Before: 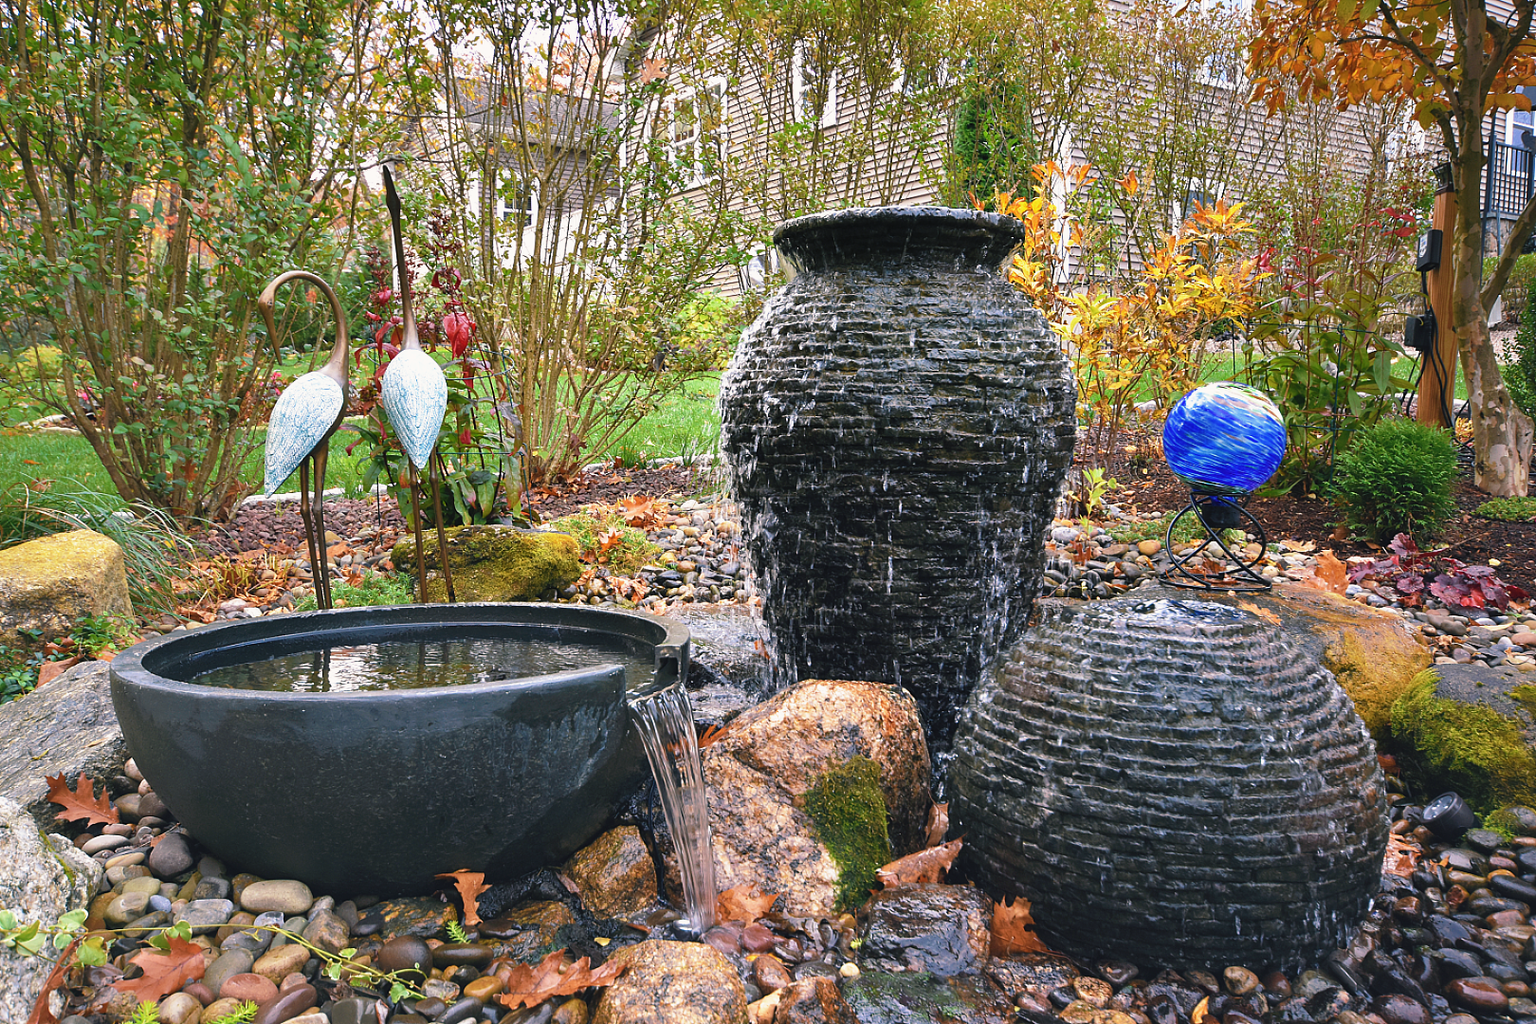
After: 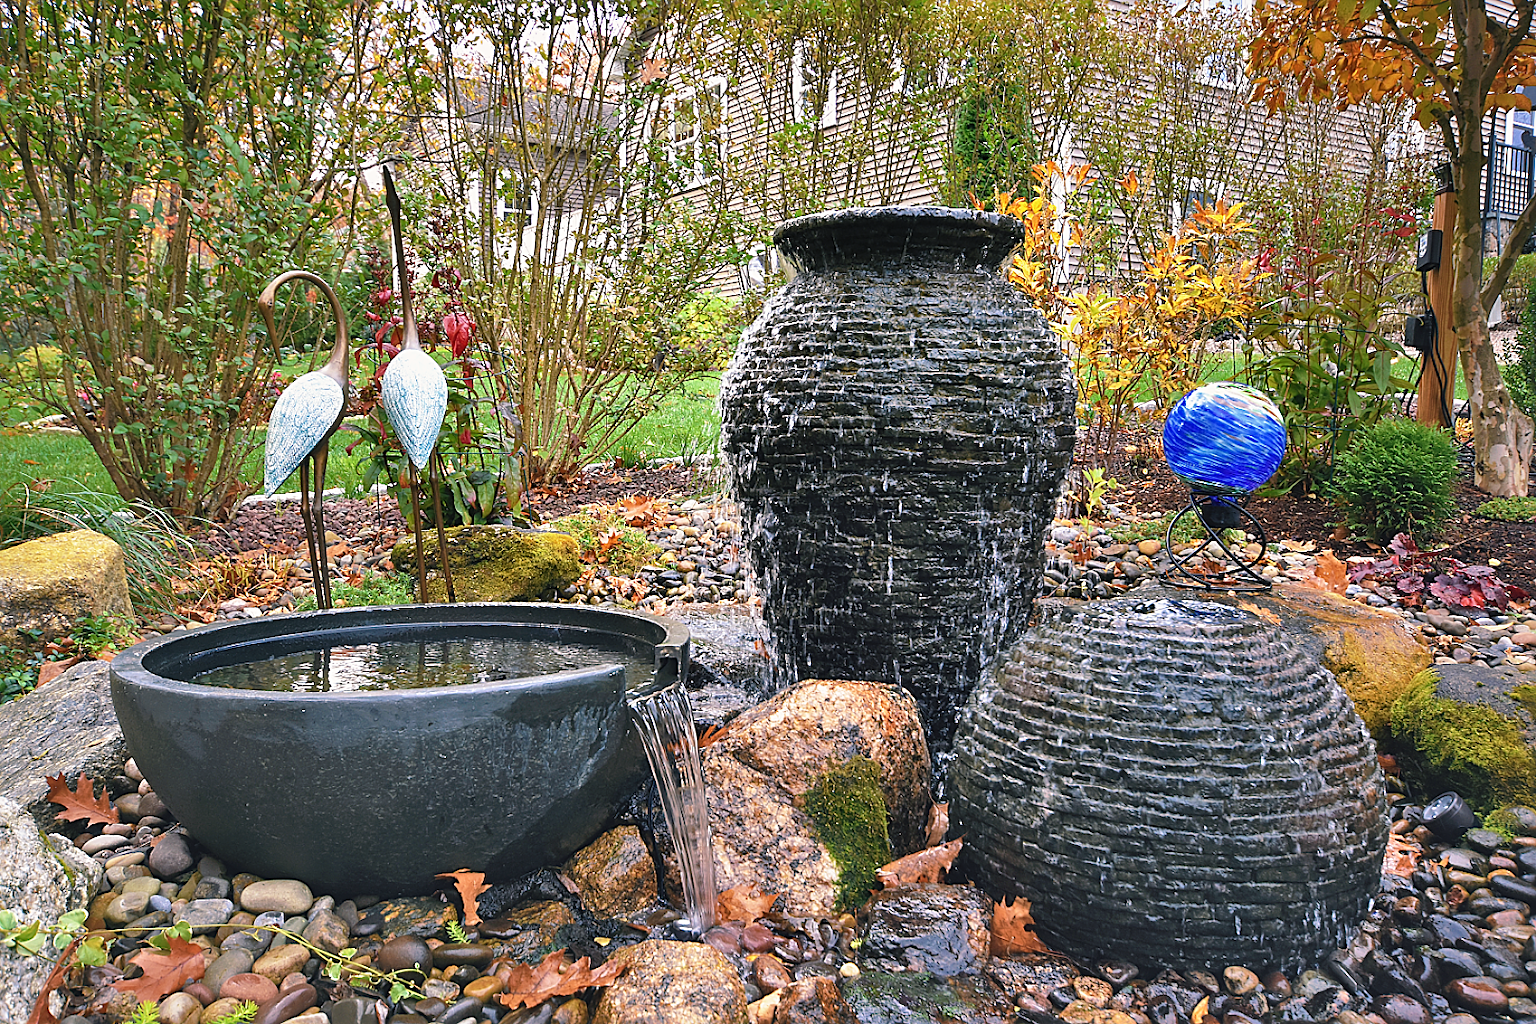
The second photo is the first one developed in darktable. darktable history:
shadows and highlights: shadows 75, highlights -25, soften with gaussian
sharpen: on, module defaults
